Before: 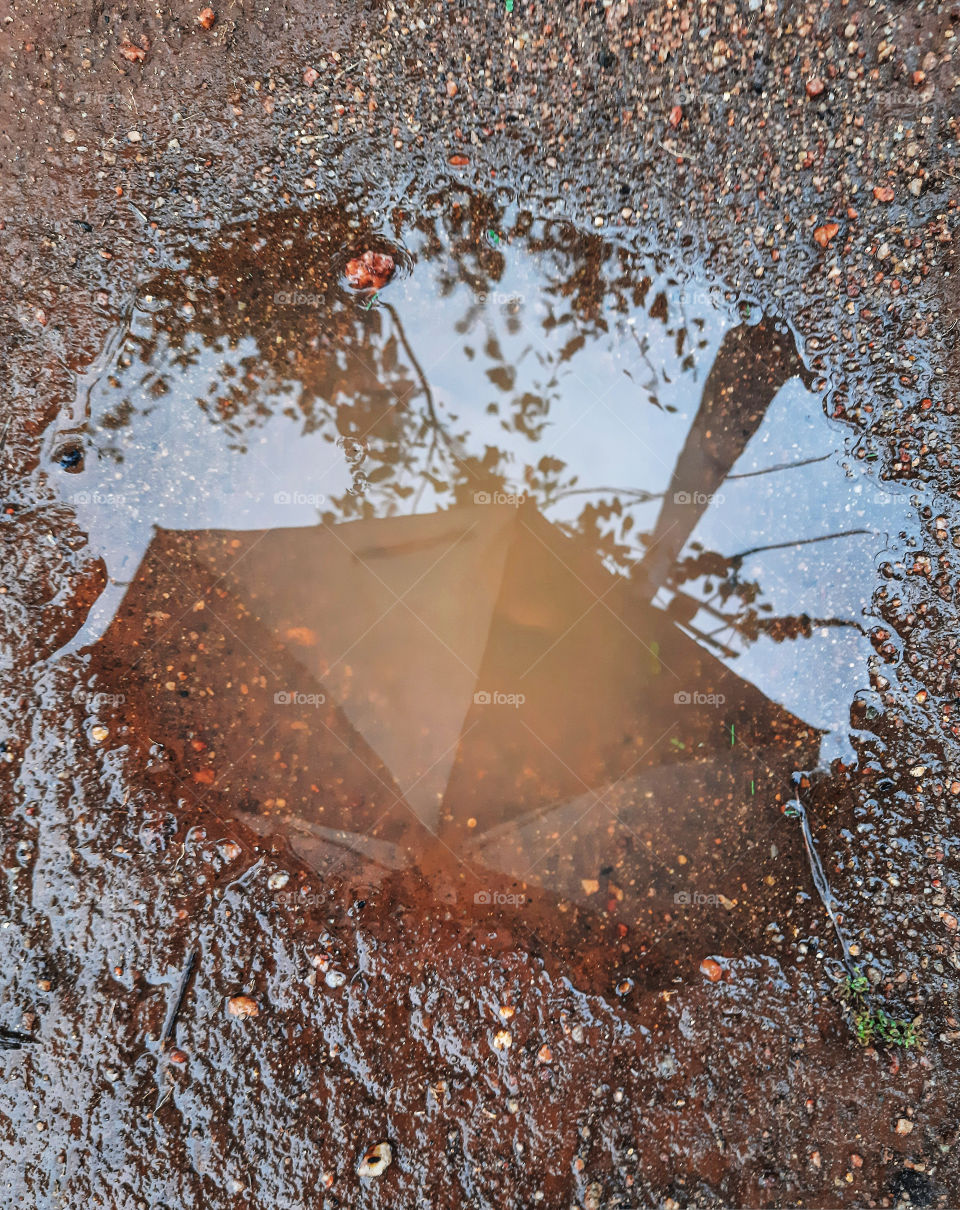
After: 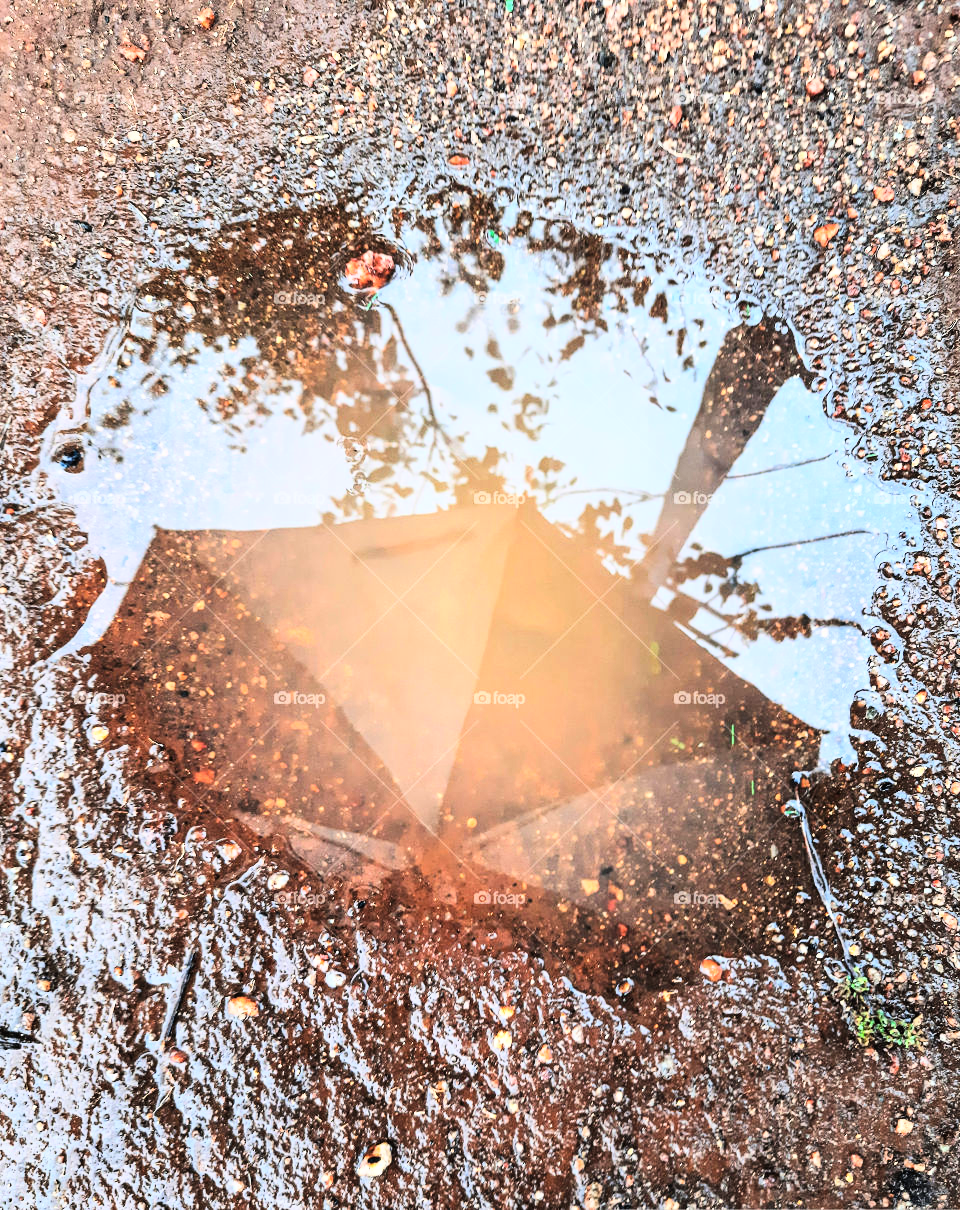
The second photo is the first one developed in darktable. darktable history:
color correction: highlights b* -0.006
base curve: curves: ch0 [(0, 0) (0.007, 0.004) (0.027, 0.03) (0.046, 0.07) (0.207, 0.54) (0.442, 0.872) (0.673, 0.972) (1, 1)], preserve colors average RGB
